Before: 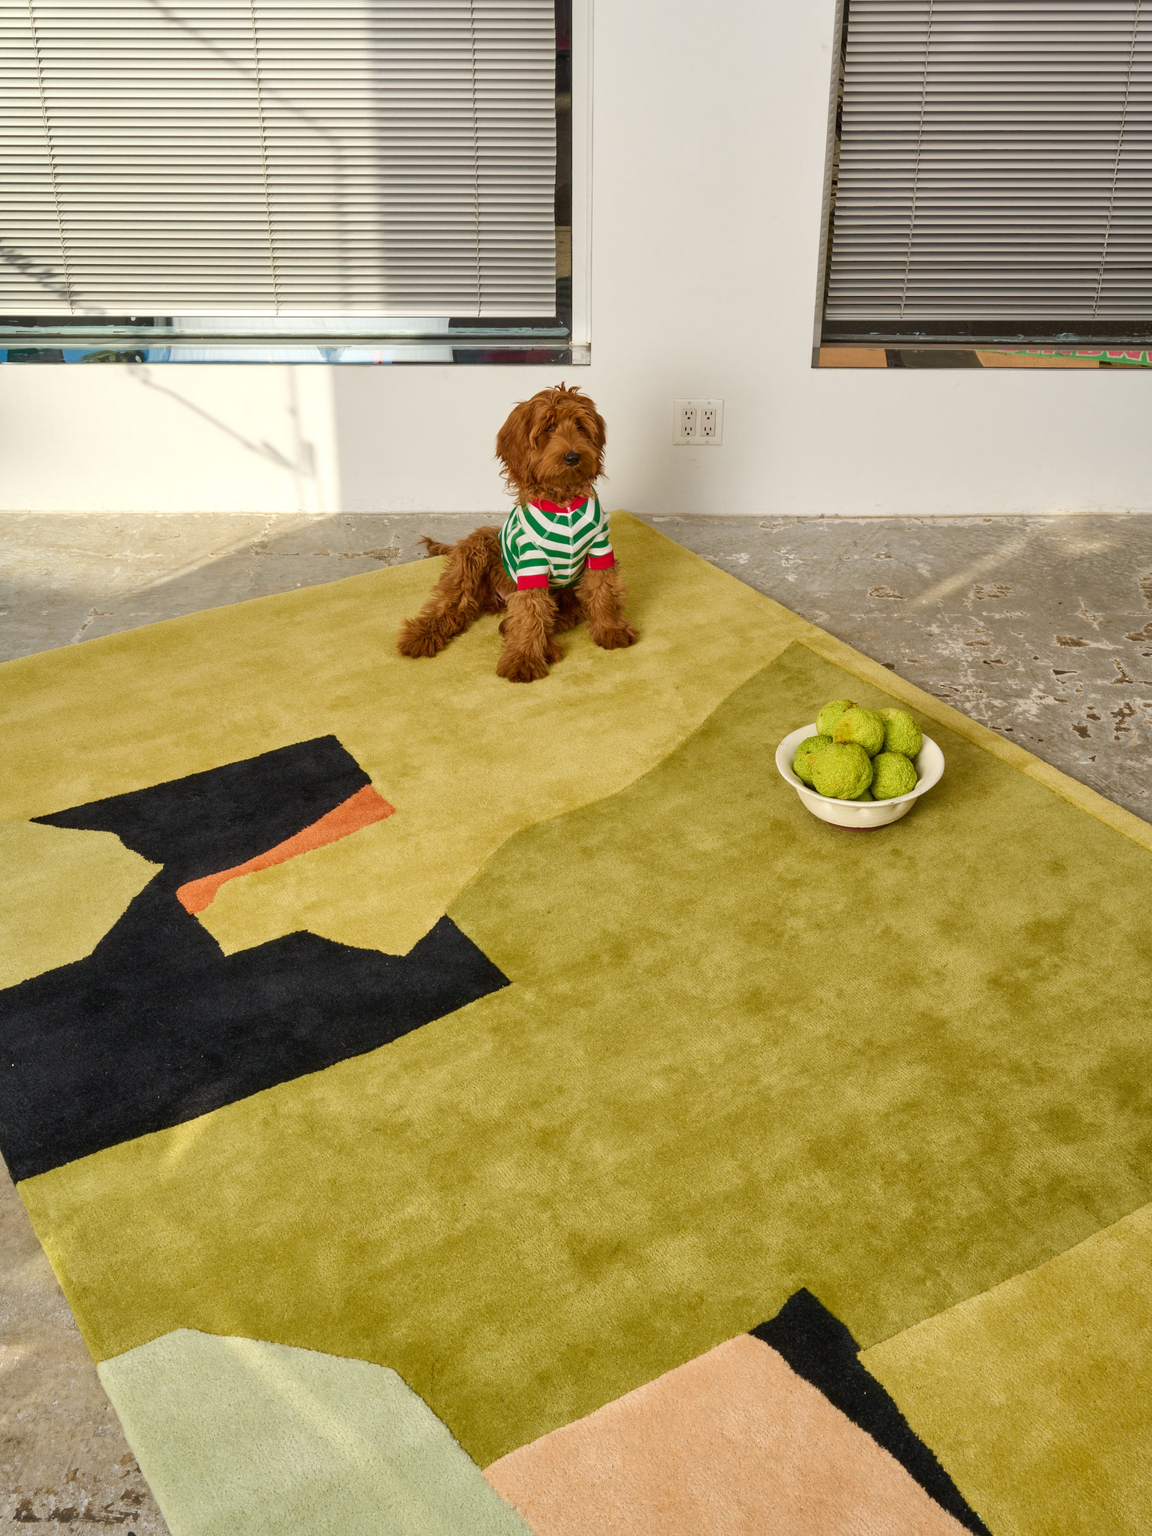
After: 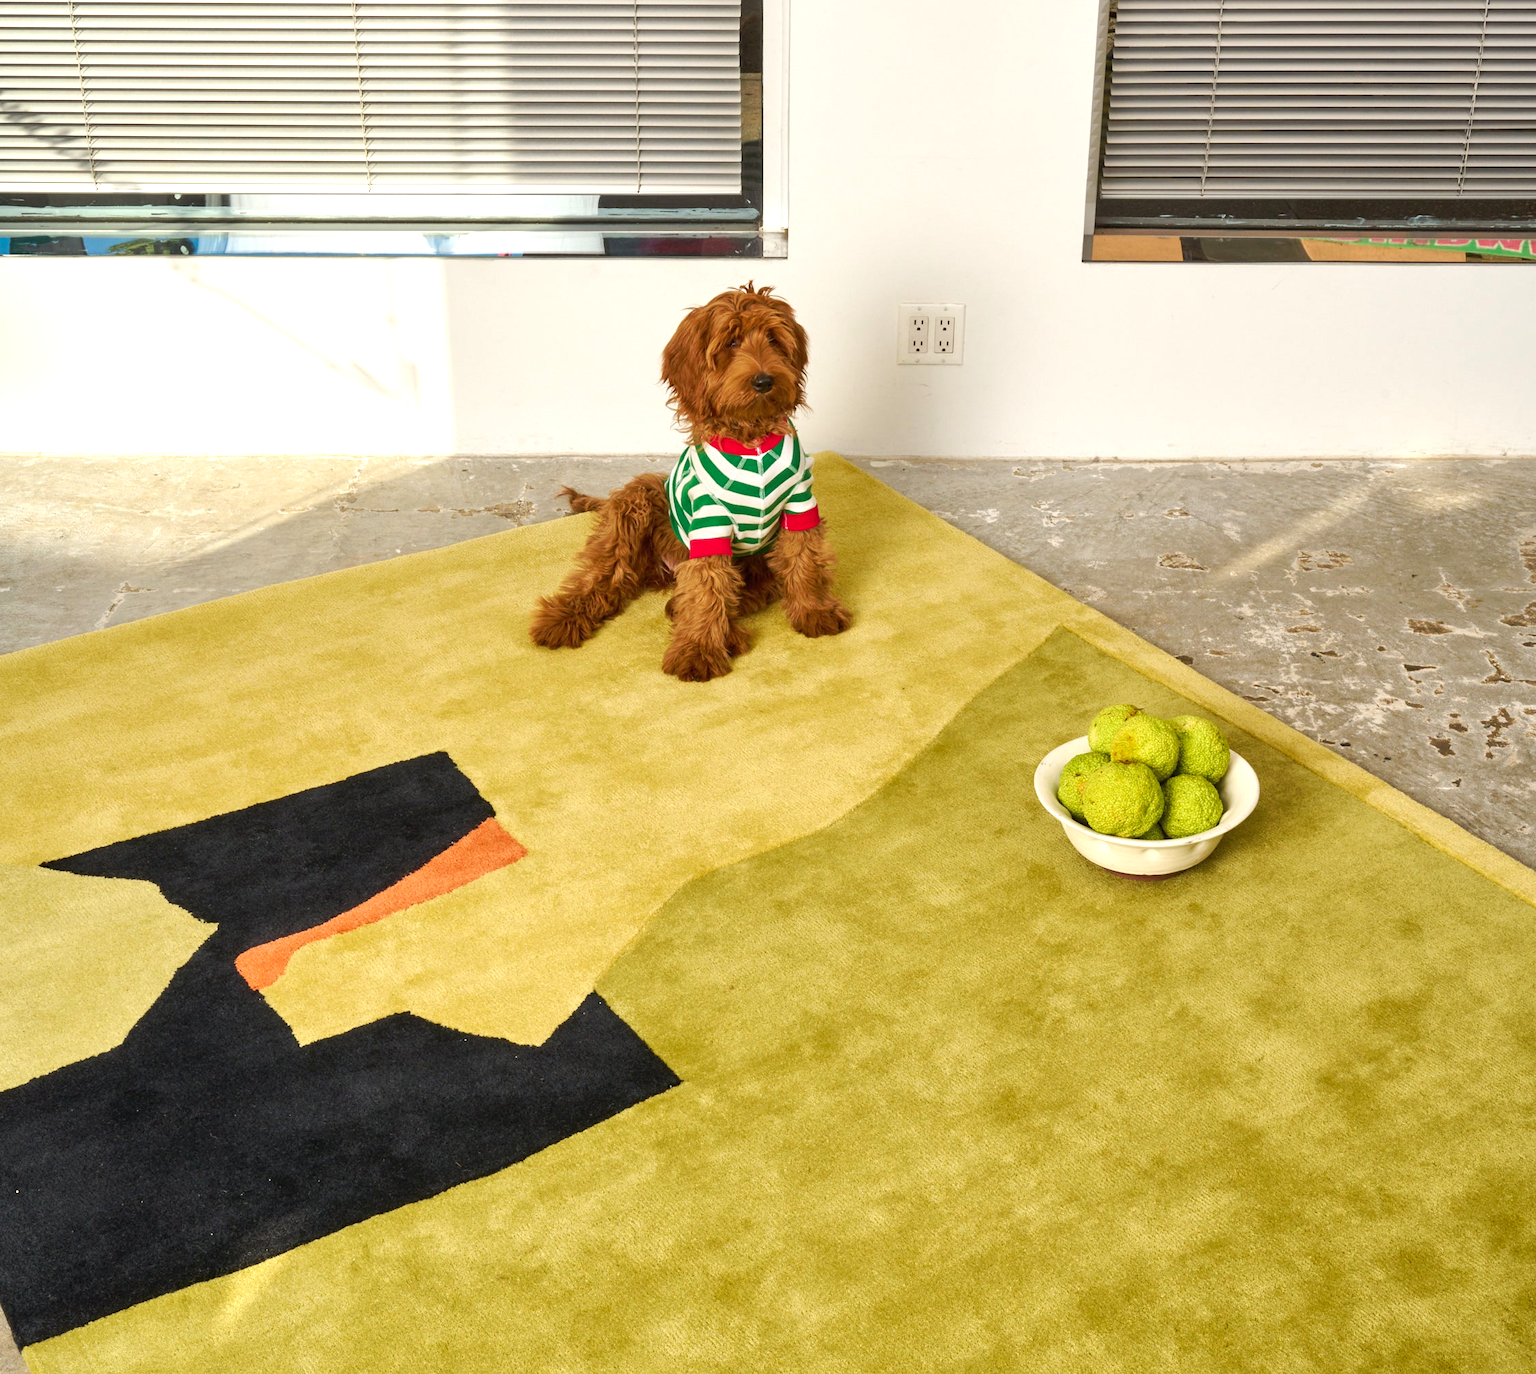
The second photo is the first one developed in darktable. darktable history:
tone curve: curves: ch0 [(0, 0) (0.003, 0.003) (0.011, 0.011) (0.025, 0.024) (0.044, 0.043) (0.069, 0.068) (0.1, 0.097) (0.136, 0.132) (0.177, 0.173) (0.224, 0.219) (0.277, 0.27) (0.335, 0.327) (0.399, 0.389) (0.468, 0.457) (0.543, 0.549) (0.623, 0.628) (0.709, 0.713) (0.801, 0.803) (0.898, 0.899) (1, 1)], preserve colors none
crop: top 11.181%, bottom 21.671%
exposure: exposure 0.491 EV, compensate highlight preservation false
